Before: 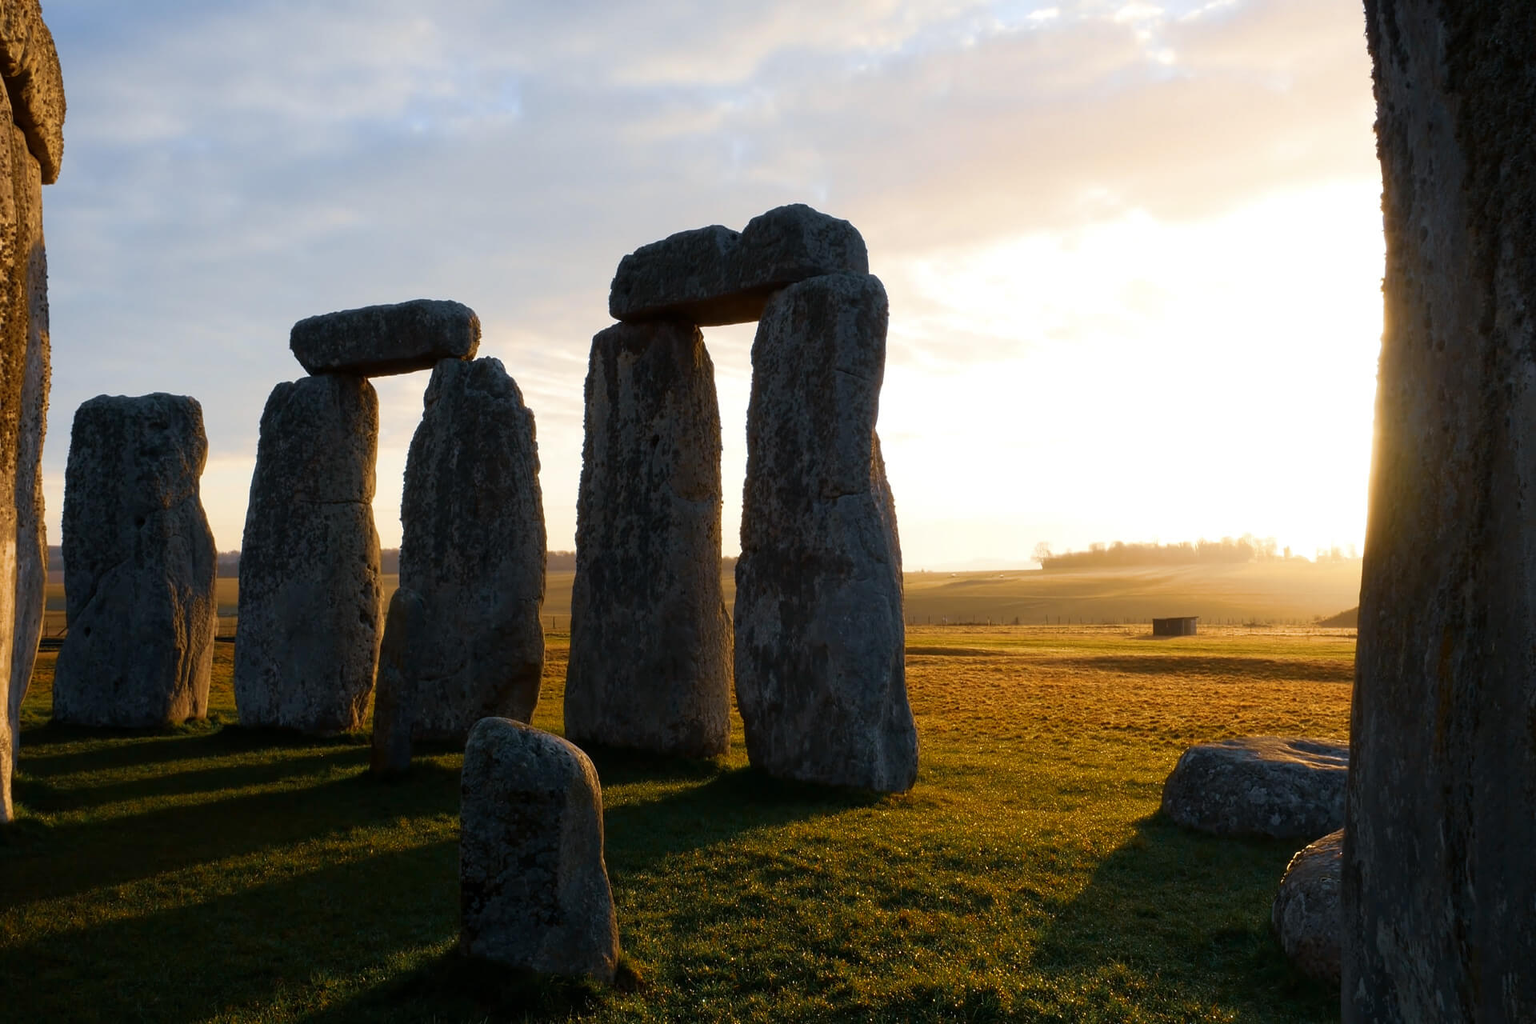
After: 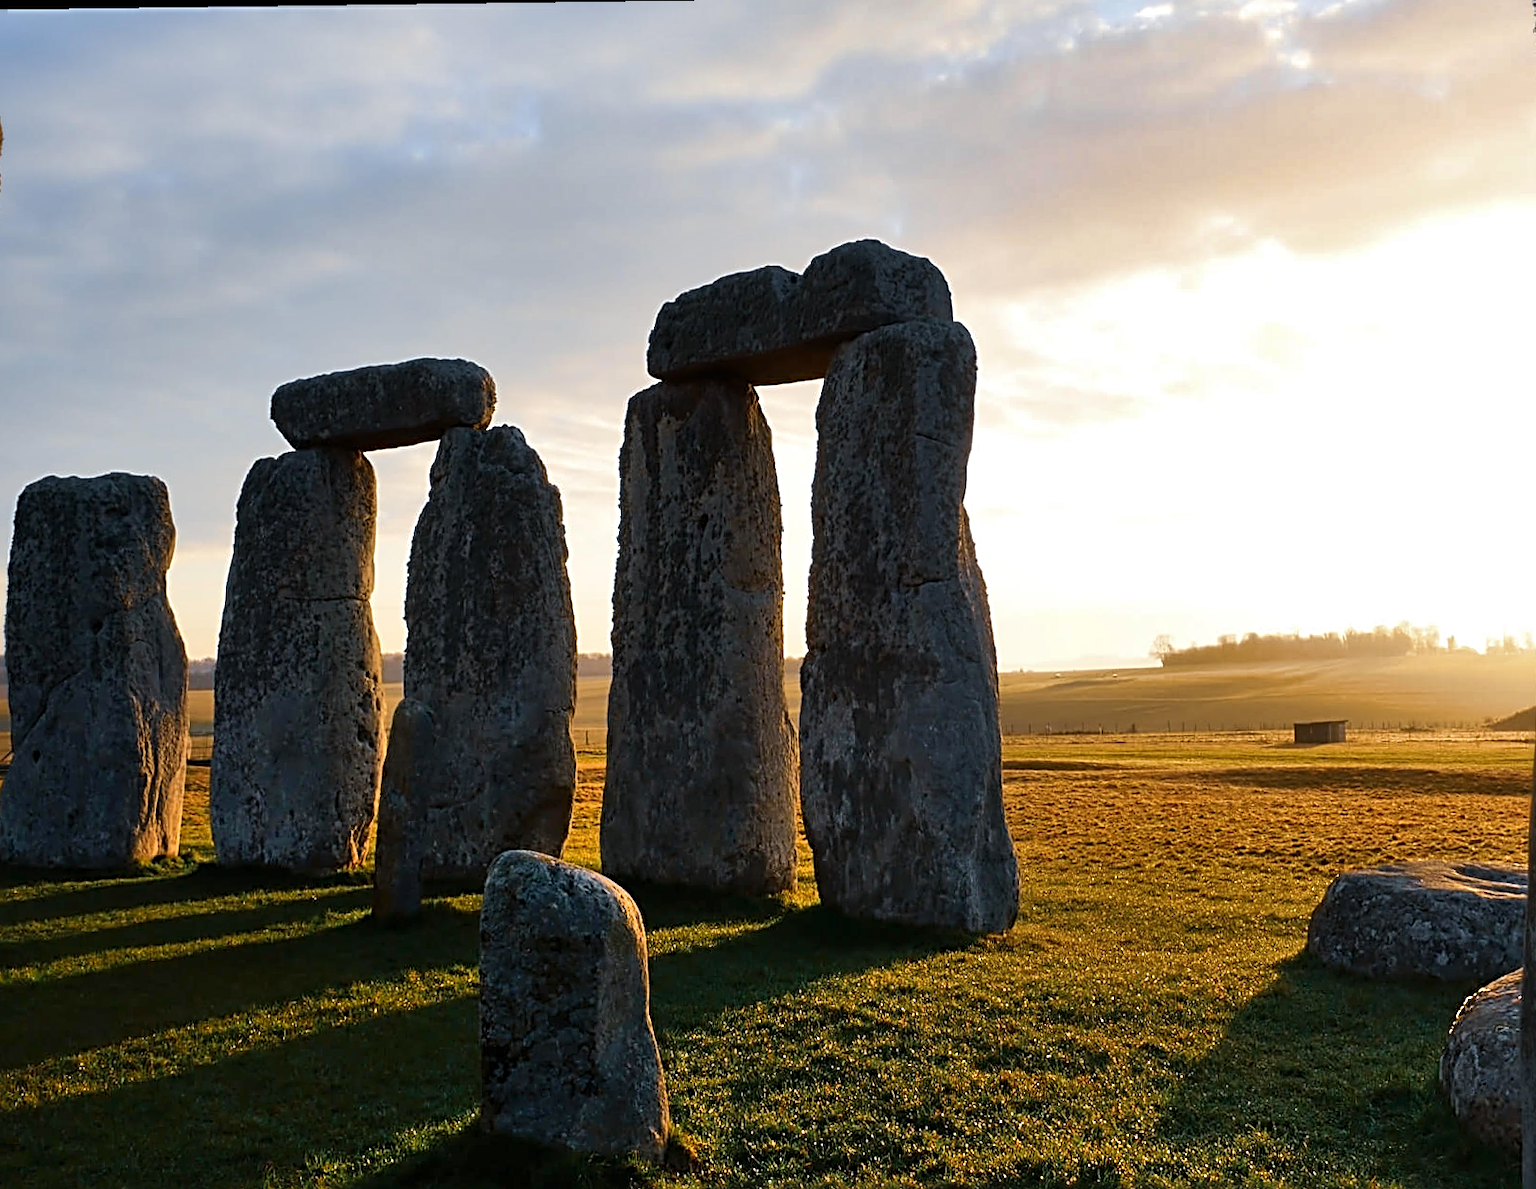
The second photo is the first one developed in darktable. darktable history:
sharpen: radius 2.993, amount 0.758
haze removal: compatibility mode true, adaptive false
shadows and highlights: soften with gaussian
crop and rotate: angle 0.778°, left 4.259%, top 1.075%, right 11.776%, bottom 2.492%
